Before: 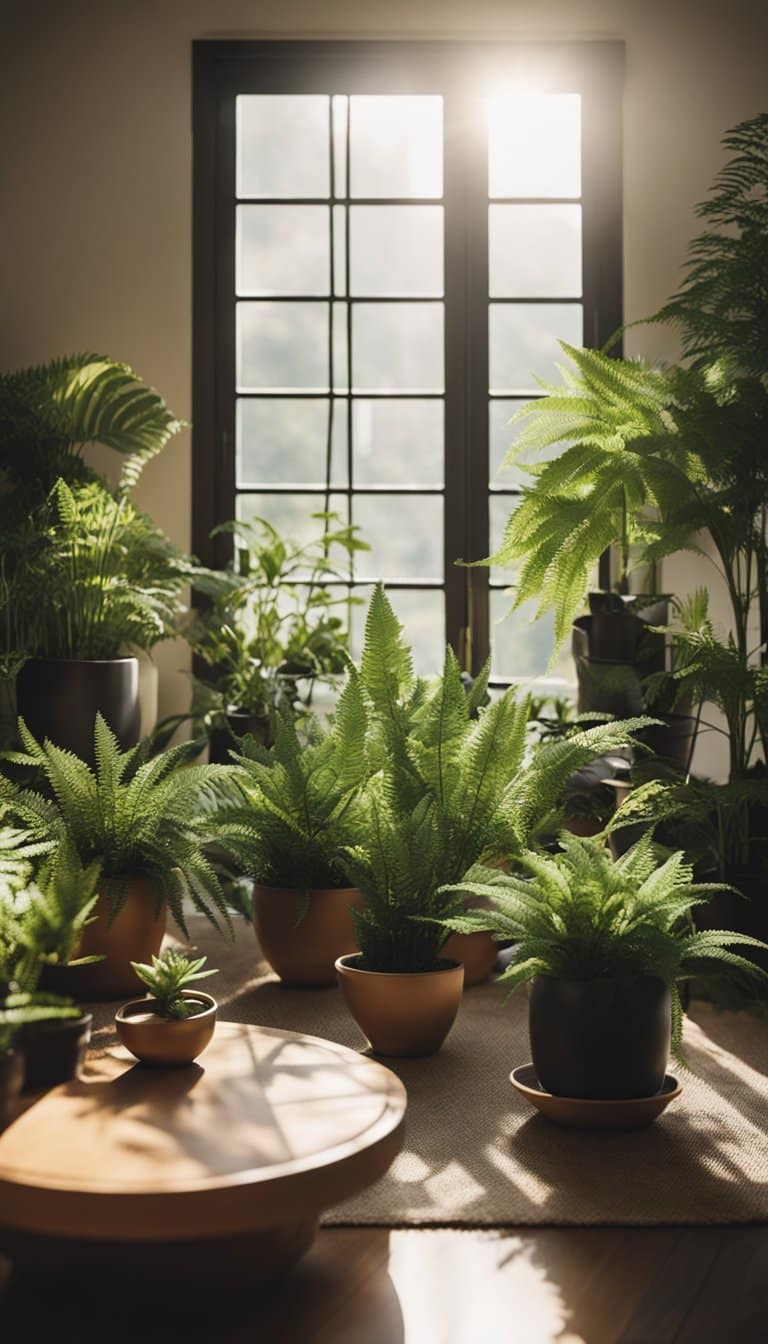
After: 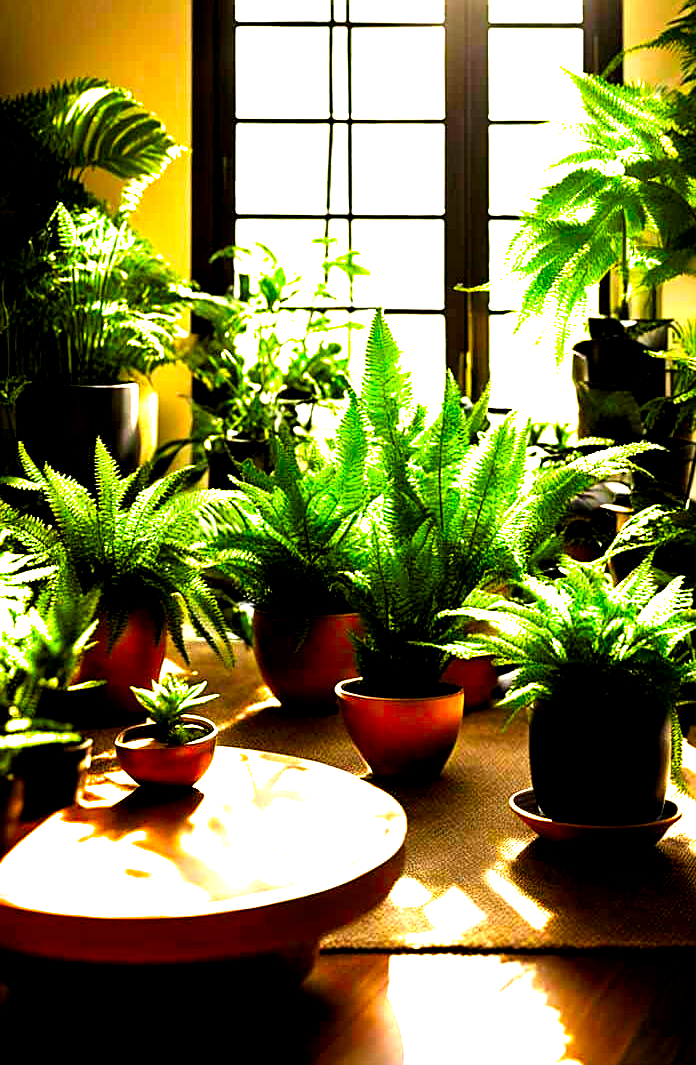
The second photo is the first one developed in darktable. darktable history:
sharpen: on, module defaults
filmic rgb: black relative exposure -8.24 EV, white relative exposure 2.23 EV, hardness 7.09, latitude 85.28%, contrast 1.683, highlights saturation mix -3.62%, shadows ↔ highlights balance -2.88%, add noise in highlights 0.001, color science v3 (2019), use custom middle-gray values true, iterations of high-quality reconstruction 0, contrast in highlights soft
color correction: highlights b* 0.043, saturation 2.96
crop: top 20.478%, right 9.337%, bottom 0.263%
shadows and highlights: shadows -12.08, white point adjustment 4.05, highlights 27.06
exposure: black level correction 0.01, exposure 1 EV, compensate highlight preservation false
local contrast: highlights 107%, shadows 101%, detail 120%, midtone range 0.2
